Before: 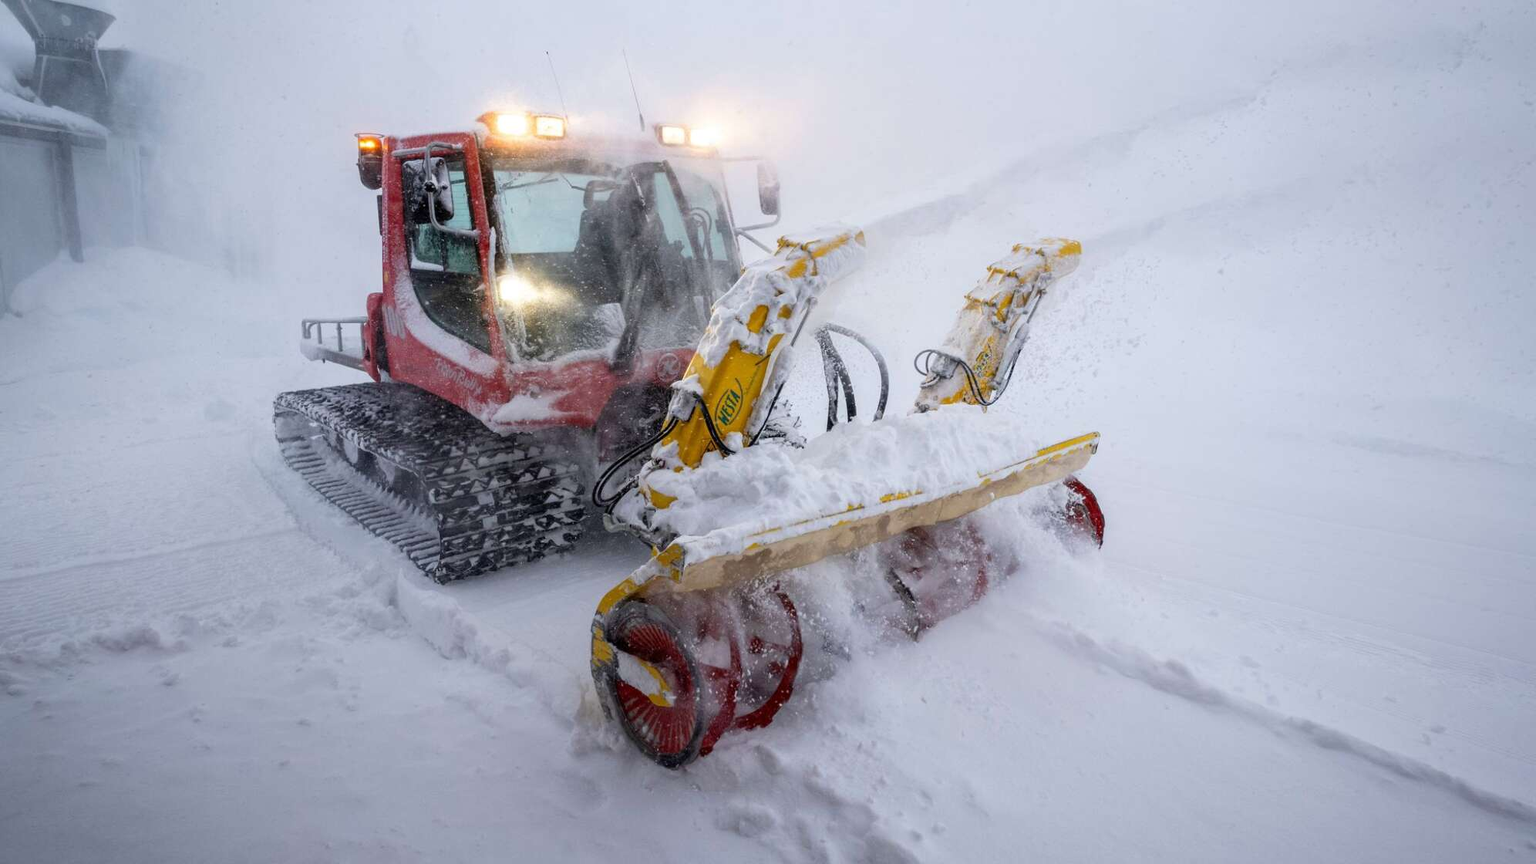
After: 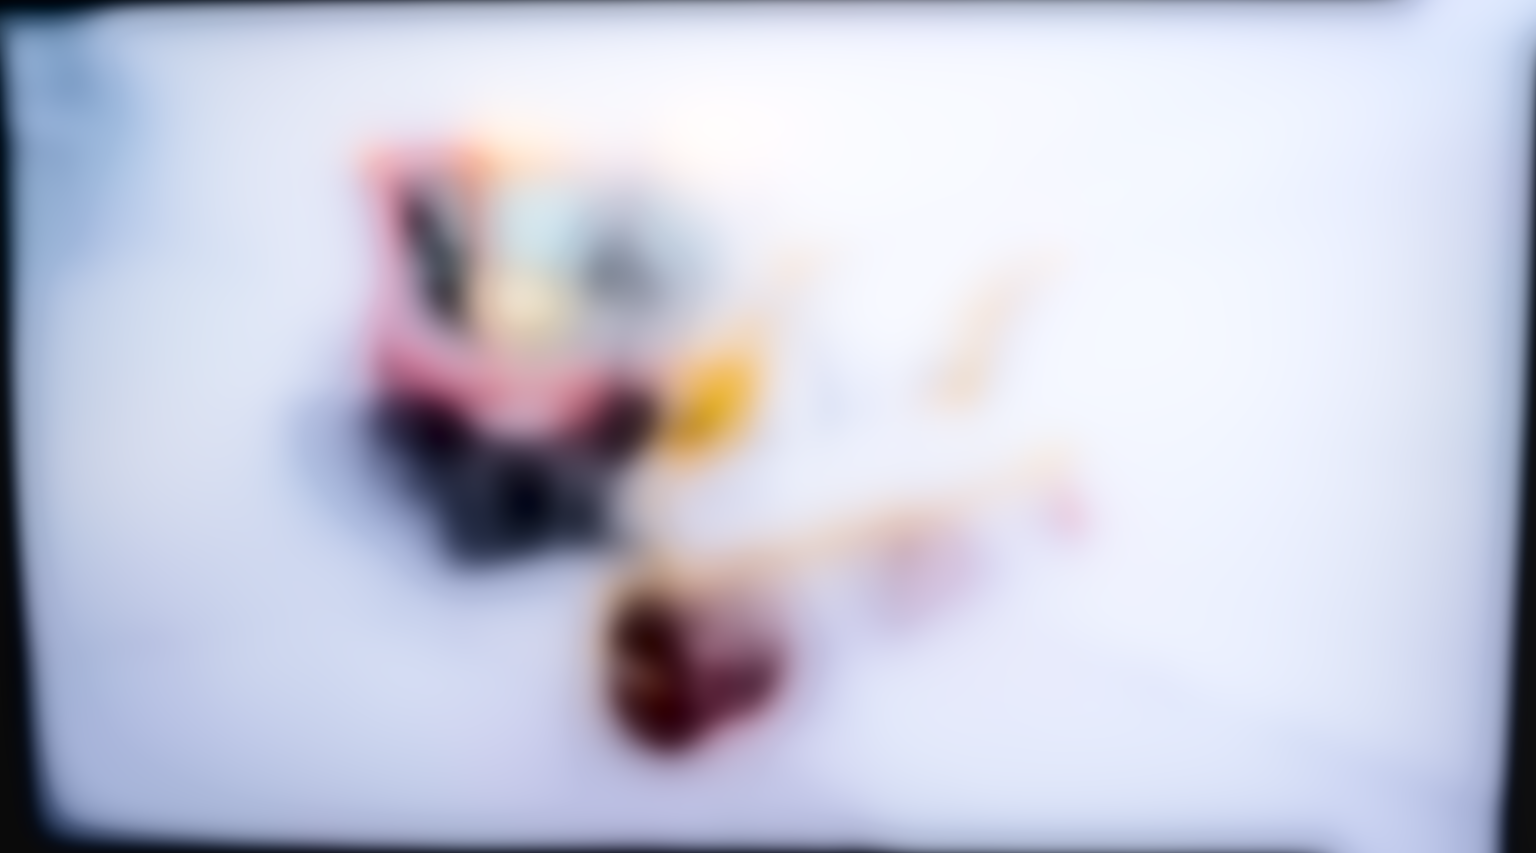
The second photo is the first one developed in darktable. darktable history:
filmic rgb: black relative exposure -8.79 EV, white relative exposure 4.98 EV, threshold 6 EV, target black luminance 0%, hardness 3.77, latitude 66.34%, contrast 0.822, highlights saturation mix 10%, shadows ↔ highlights balance 20%, add noise in highlights 0.1, color science v4 (2020), iterations of high-quality reconstruction 0, type of noise poissonian, enable highlight reconstruction true
rotate and perspective: lens shift (vertical) 0.048, lens shift (horizontal) -0.024, automatic cropping off
local contrast: detail 130%
shadows and highlights: shadows -70, highlights 35, soften with gaussian
color balance rgb: linear chroma grading › global chroma 13.3%, global vibrance 41.49%
exposure: black level correction 0, exposure 1.015 EV, compensate exposure bias true, compensate highlight preservation false
lowpass: radius 31.92, contrast 1.72, brightness -0.98, saturation 0.94
tone equalizer: -8 EV -1.08 EV, -7 EV -1.01 EV, -6 EV -0.867 EV, -5 EV -0.578 EV, -3 EV 0.578 EV, -2 EV 0.867 EV, -1 EV 1.01 EV, +0 EV 1.08 EV, edges refinement/feathering 500, mask exposure compensation -1.57 EV, preserve details no
